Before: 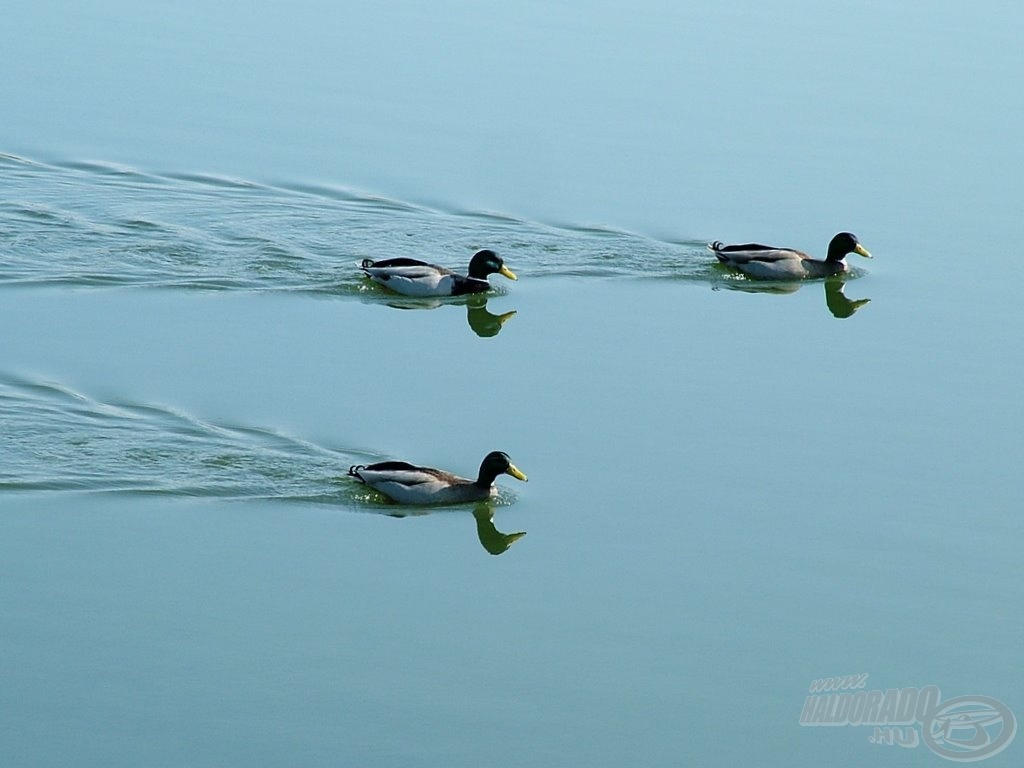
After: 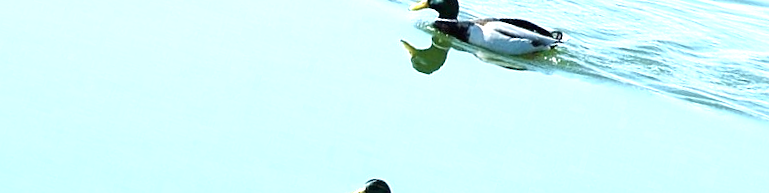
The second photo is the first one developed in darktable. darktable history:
exposure: black level correction 0, exposure 1.45 EV, compensate exposure bias true, compensate highlight preservation false
crop and rotate: angle 16.12°, top 30.835%, bottom 35.653%
